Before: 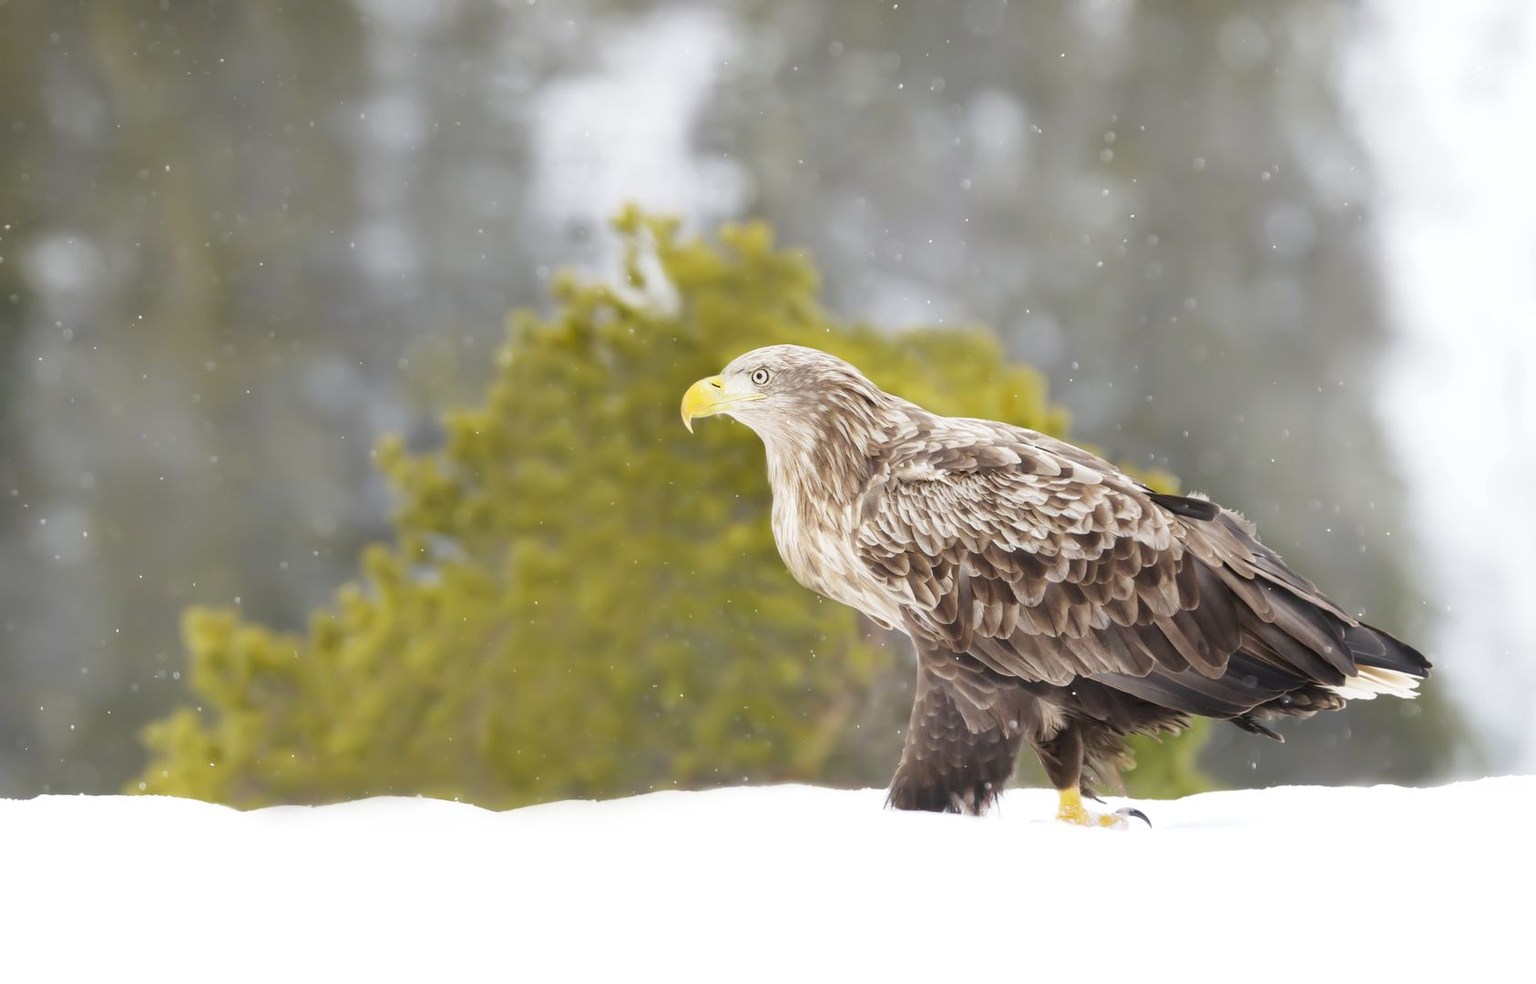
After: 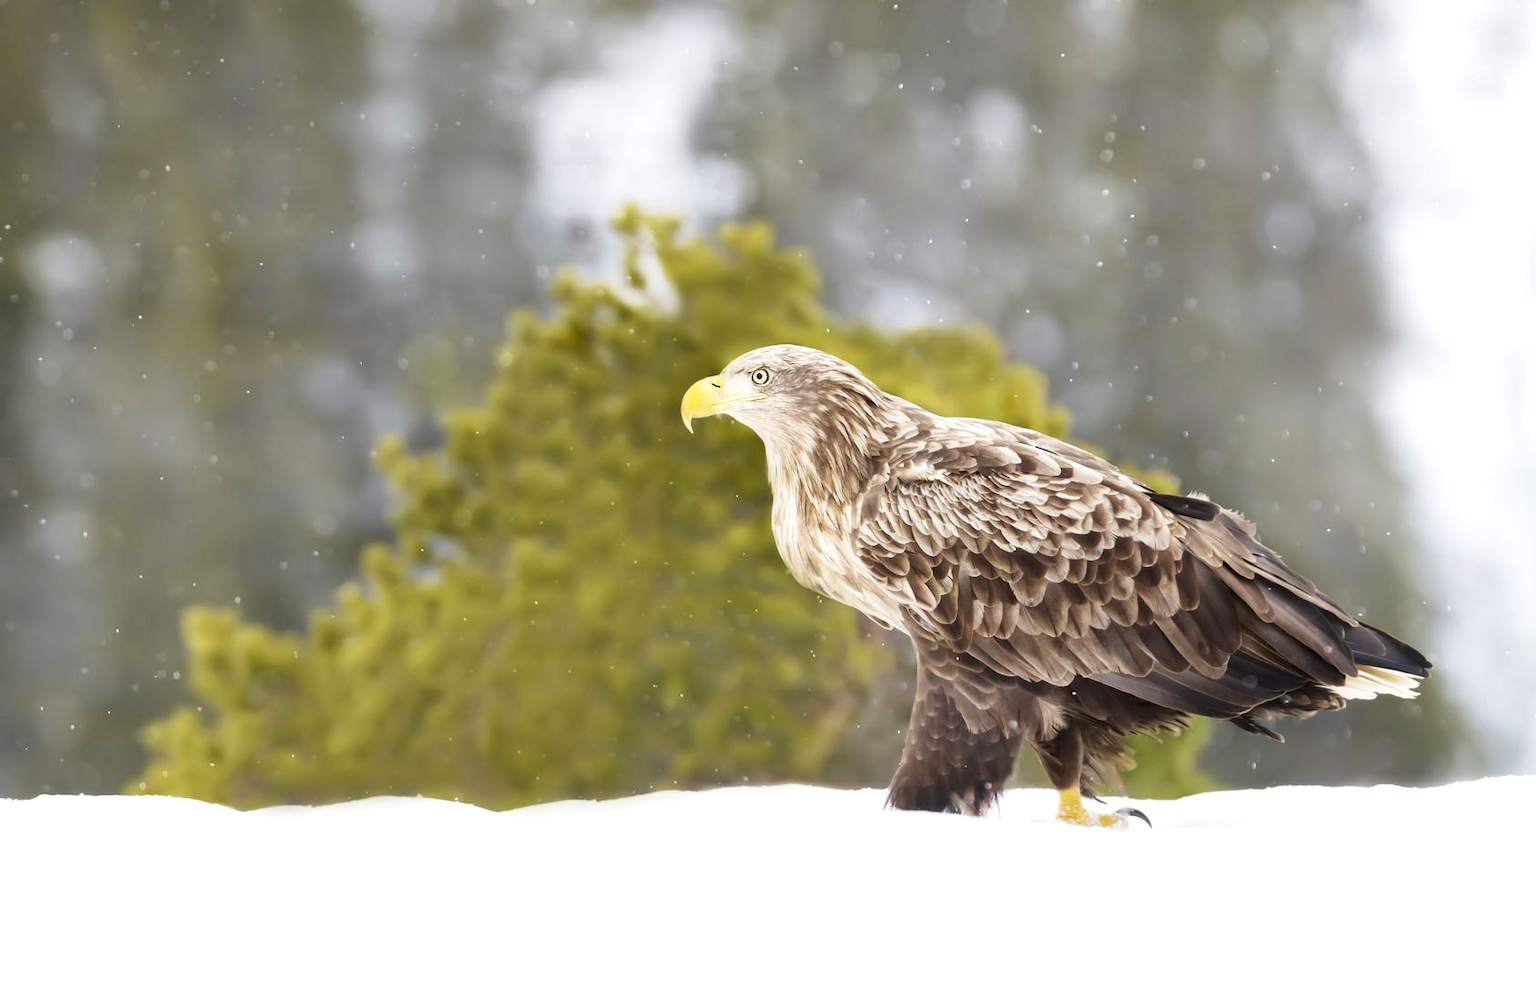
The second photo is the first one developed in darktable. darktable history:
velvia: on, module defaults
local contrast: mode bilateral grid, contrast 20, coarseness 100, detail 150%, midtone range 0.2
